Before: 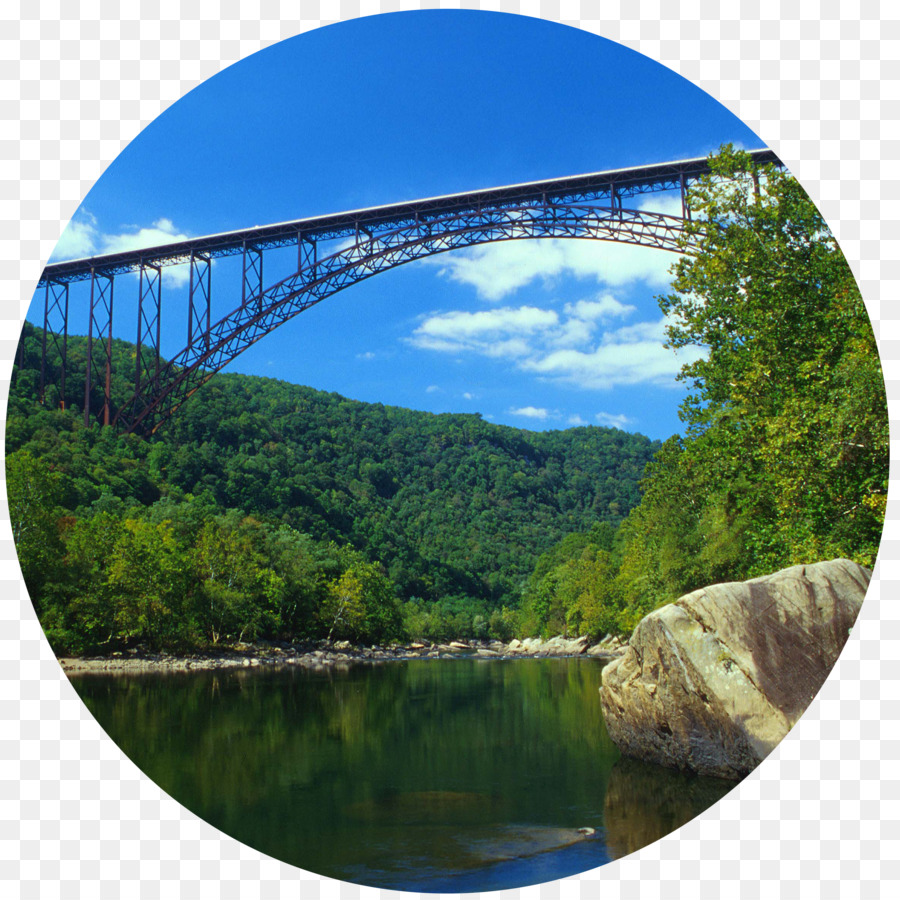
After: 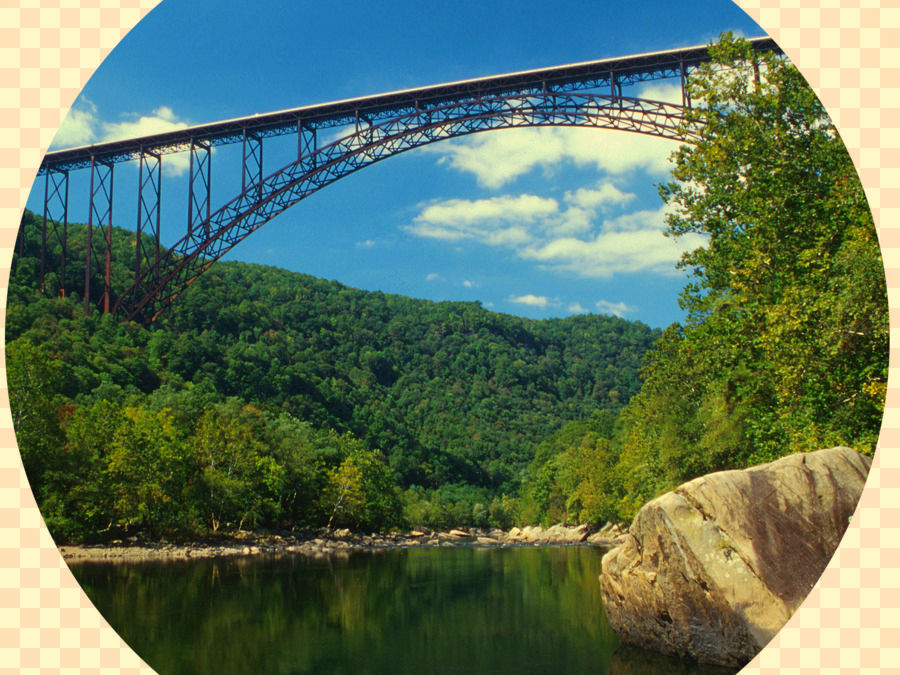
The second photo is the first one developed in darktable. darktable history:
crop and rotate: top 12.5%, bottom 12.5%
white balance: red 1.123, blue 0.83
shadows and highlights: shadows -20, white point adjustment -2, highlights -35
